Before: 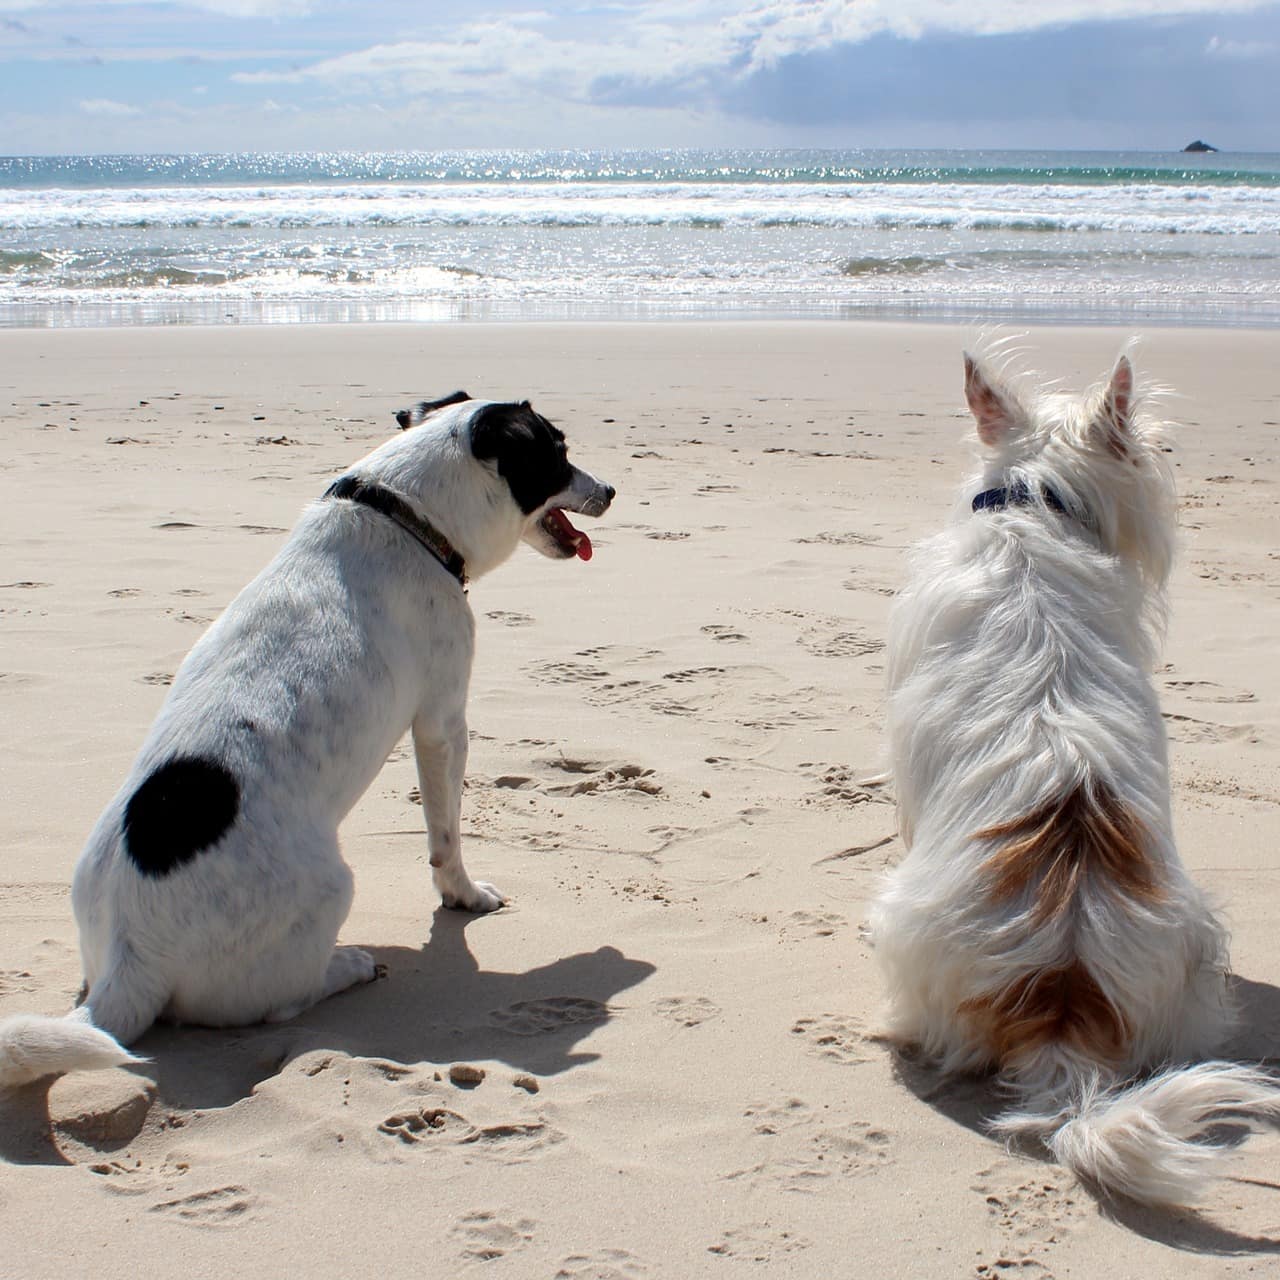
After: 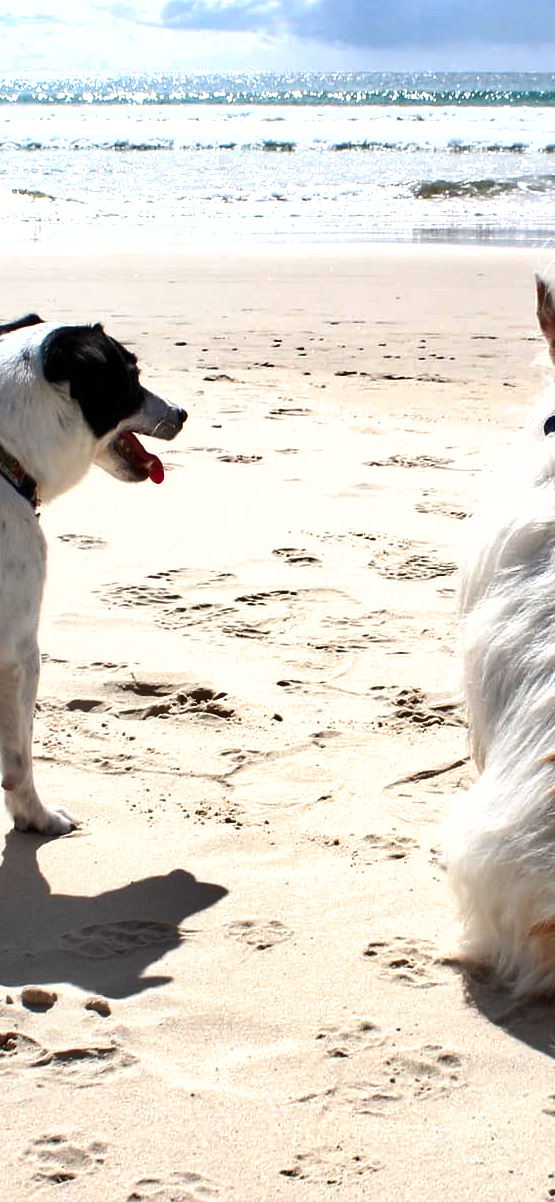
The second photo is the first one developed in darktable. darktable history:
crop: left 33.452%, top 6.025%, right 23.155%
shadows and highlights: low approximation 0.01, soften with gaussian
exposure: black level correction 0, exposure 0.7 EV, compensate exposure bias true, compensate highlight preservation false
